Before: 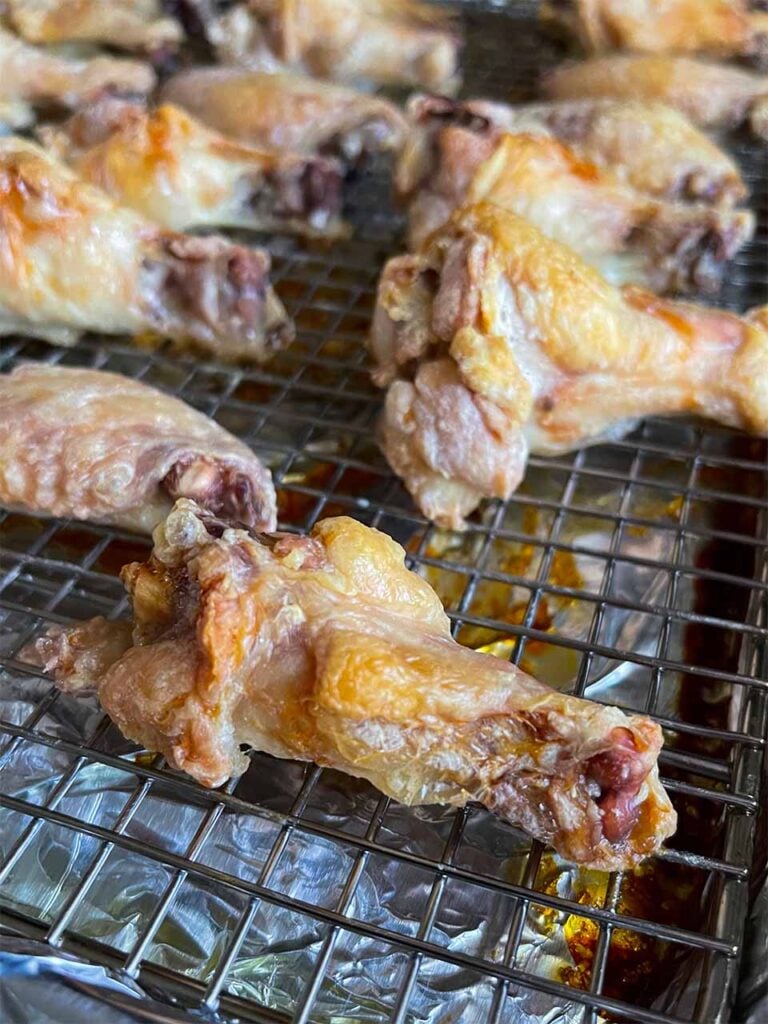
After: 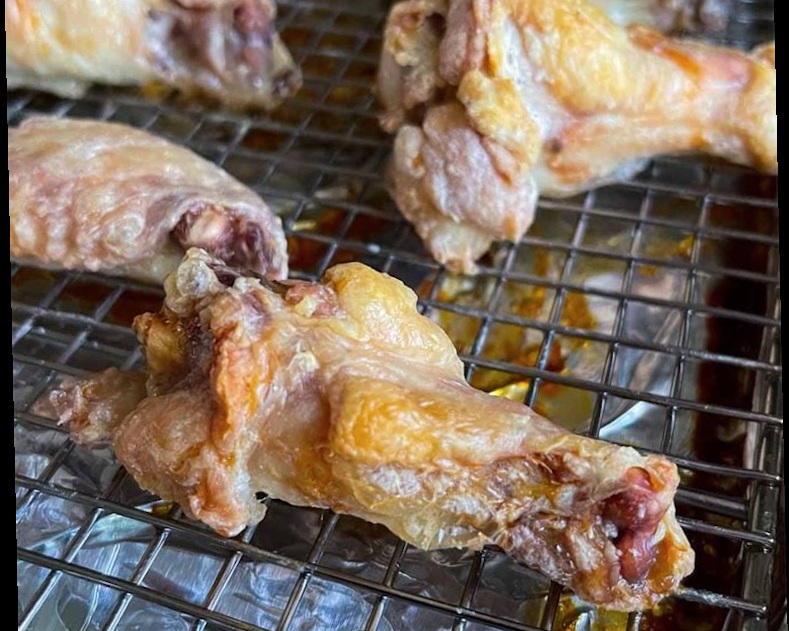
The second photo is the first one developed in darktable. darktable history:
rotate and perspective: rotation -1.24°, automatic cropping off
crop and rotate: top 25.357%, bottom 13.942%
color balance rgb: perceptual saturation grading › global saturation -1%
